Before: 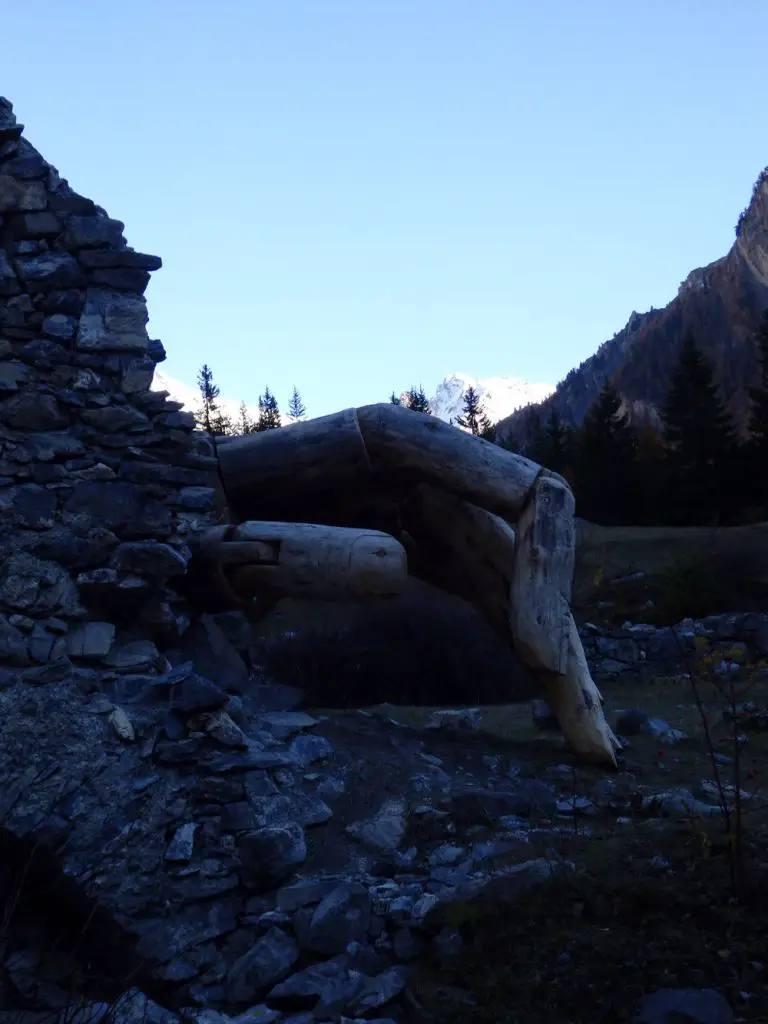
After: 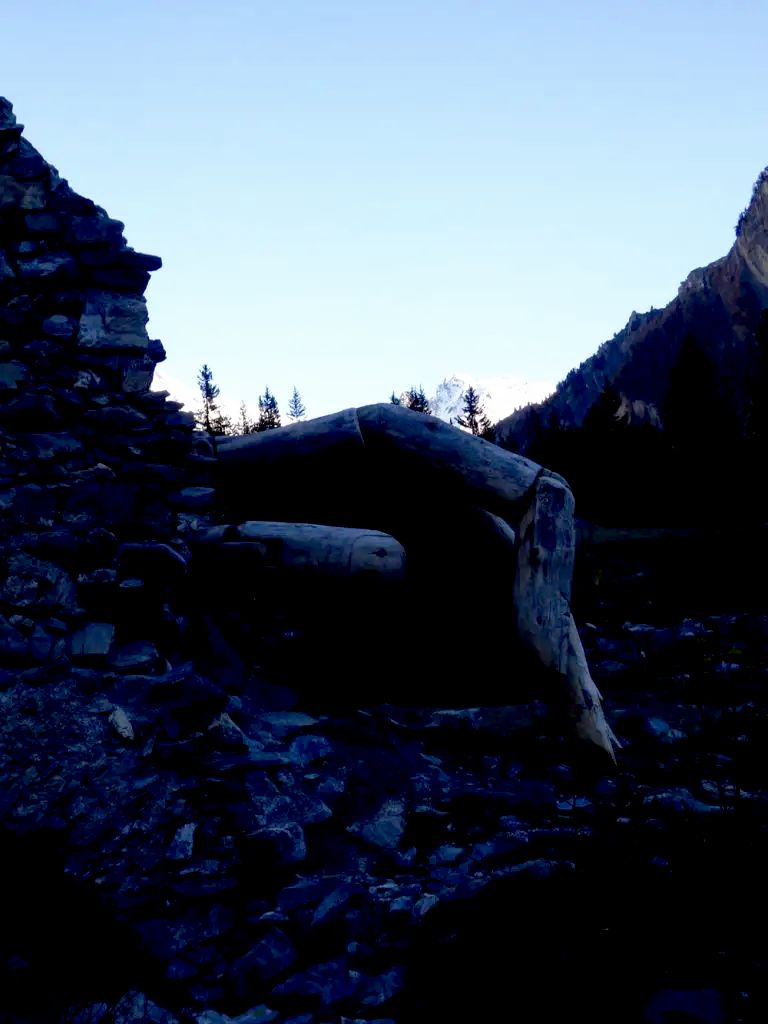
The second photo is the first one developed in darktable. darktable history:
color balance rgb: highlights gain › chroma 0.14%, highlights gain › hue 330.09°, perceptual saturation grading › global saturation -9.838%, perceptual saturation grading › highlights -26.581%, perceptual saturation grading › shadows 21.789%, global vibrance 9.791%
base curve: curves: ch0 [(0.017, 0) (0.425, 0.441) (0.844, 0.933) (1, 1)], preserve colors none
